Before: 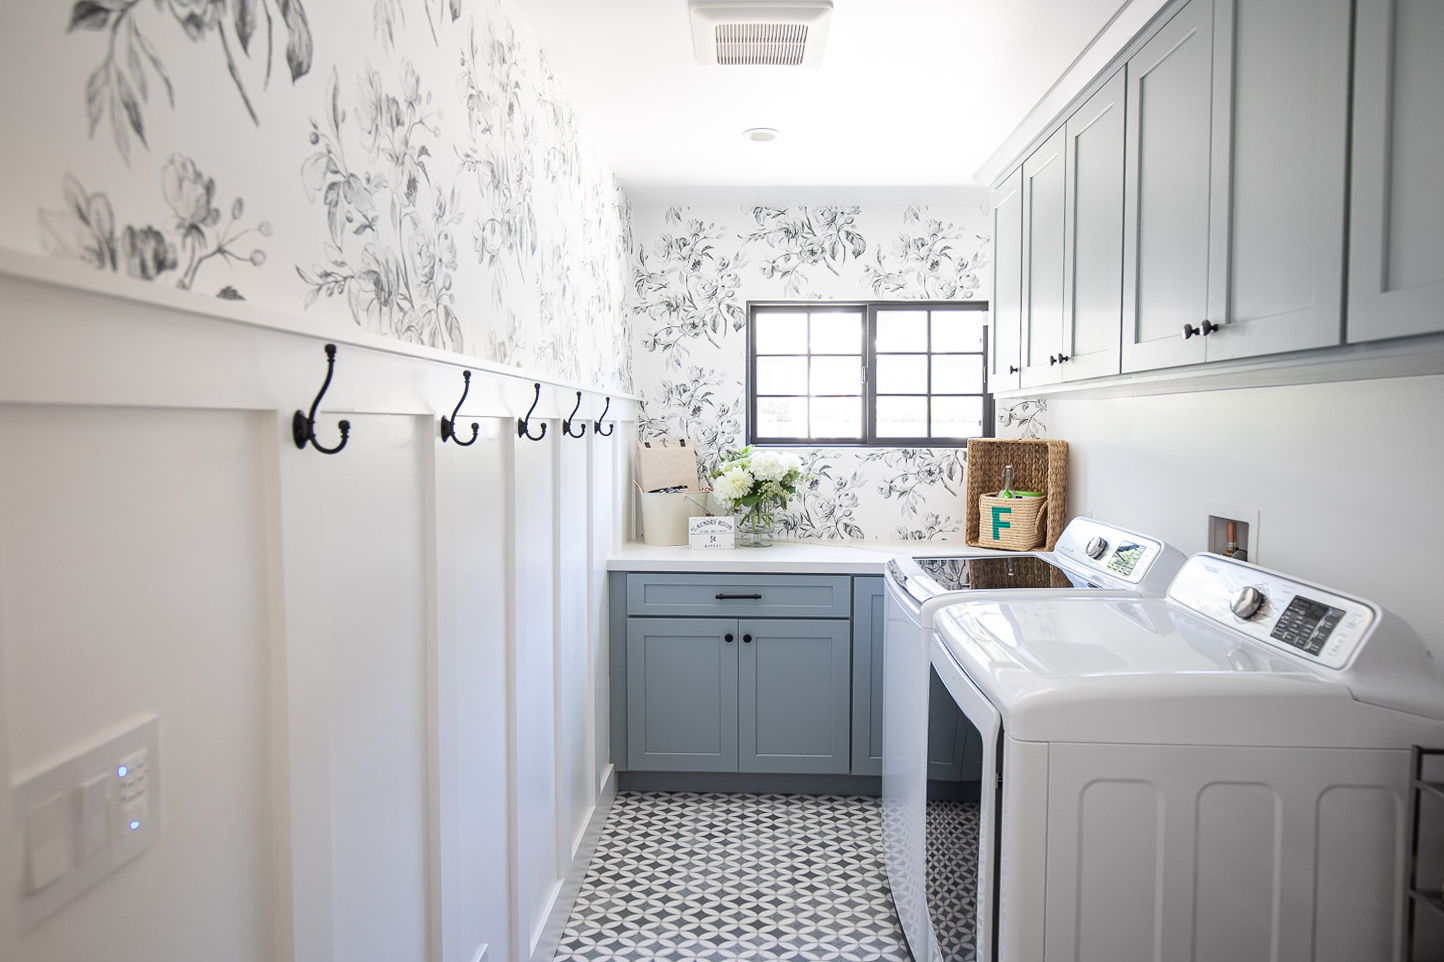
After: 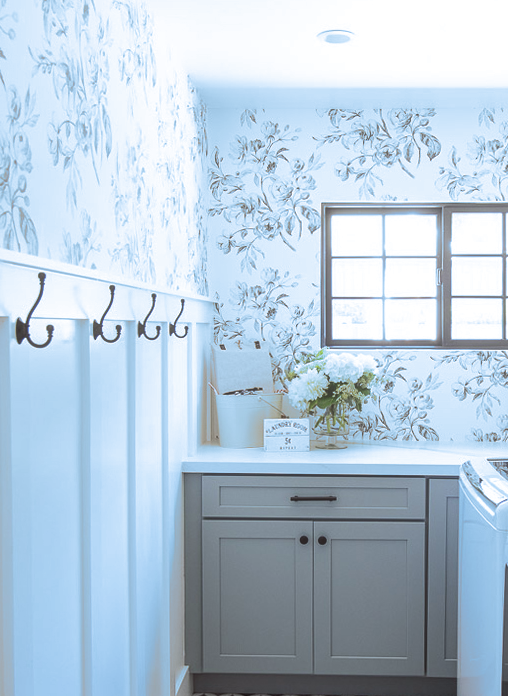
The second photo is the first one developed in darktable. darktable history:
haze removal: strength -0.09, distance 0.358, compatibility mode true, adaptive false
contrast brightness saturation: contrast 0.07
crop and rotate: left 29.476%, top 10.214%, right 35.32%, bottom 17.333%
color correction: highlights a* -2.73, highlights b* -2.09, shadows a* 2.41, shadows b* 2.73
split-toning: shadows › hue 351.18°, shadows › saturation 0.86, highlights › hue 218.82°, highlights › saturation 0.73, balance -19.167
